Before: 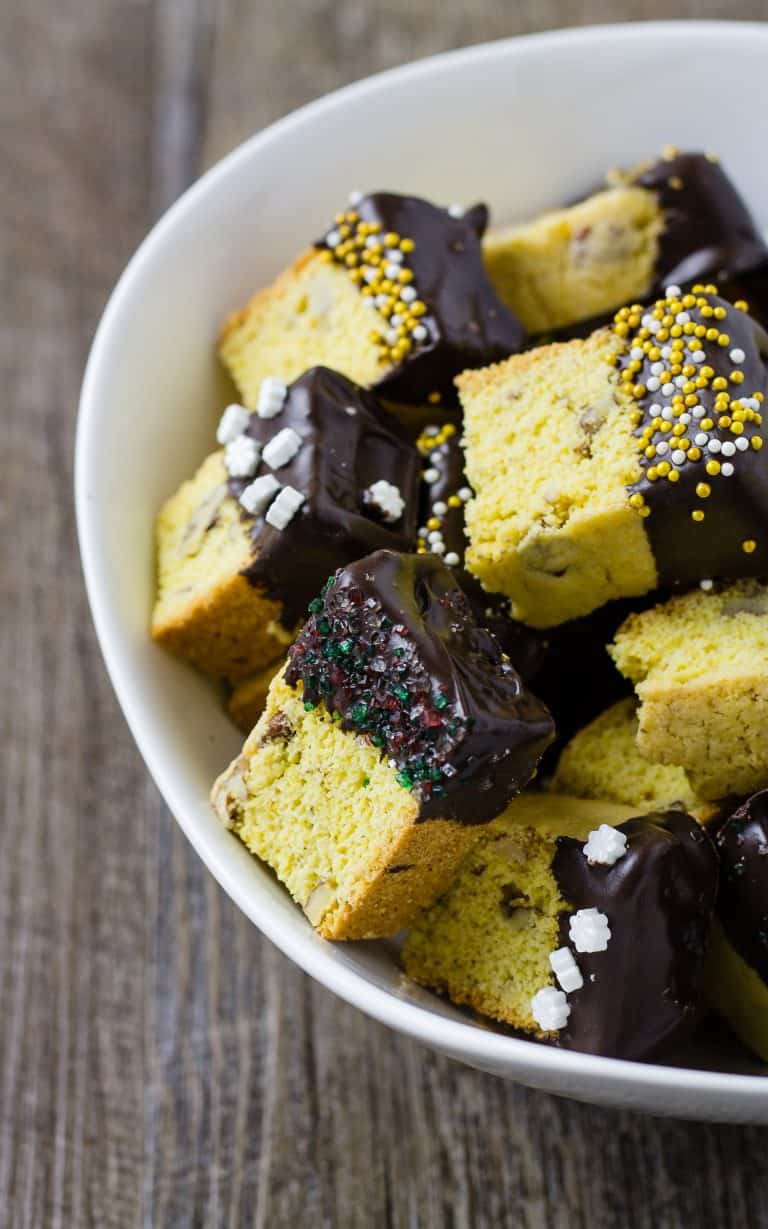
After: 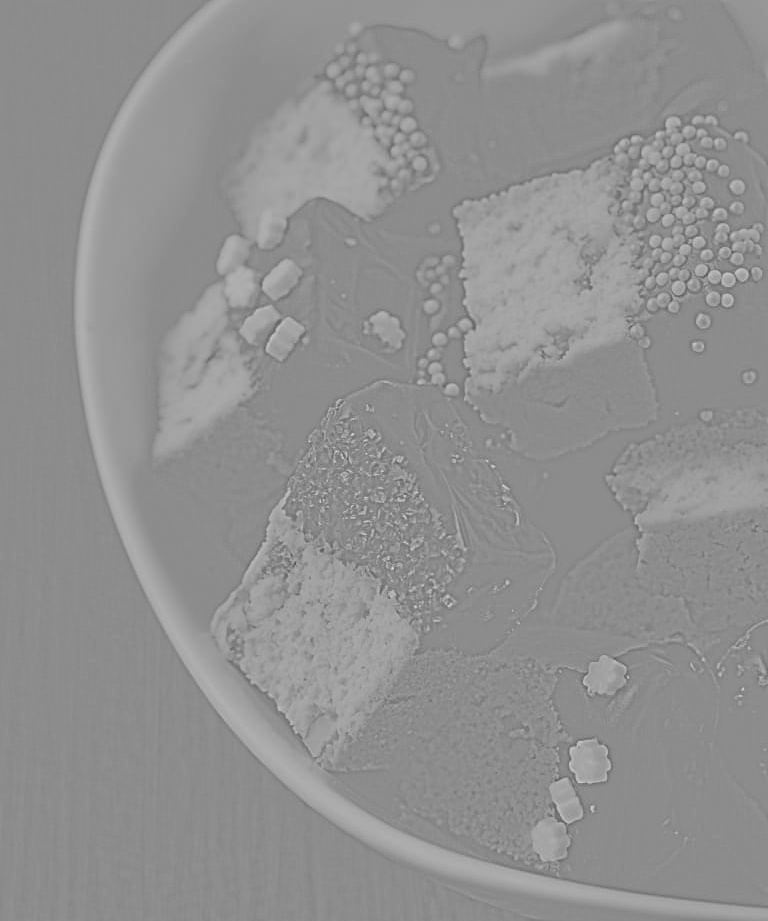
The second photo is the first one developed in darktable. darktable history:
highpass: sharpness 5.84%, contrast boost 8.44%
exposure: black level correction 0, exposure 1.2 EV, compensate highlight preservation false
color balance rgb: linear chroma grading › shadows -2.2%, linear chroma grading › highlights -15%, linear chroma grading › global chroma -10%, linear chroma grading › mid-tones -10%, perceptual saturation grading › global saturation 45%, perceptual saturation grading › highlights -50%, perceptual saturation grading › shadows 30%, perceptual brilliance grading › global brilliance 18%, global vibrance 45%
crop: top 13.819%, bottom 11.169%
